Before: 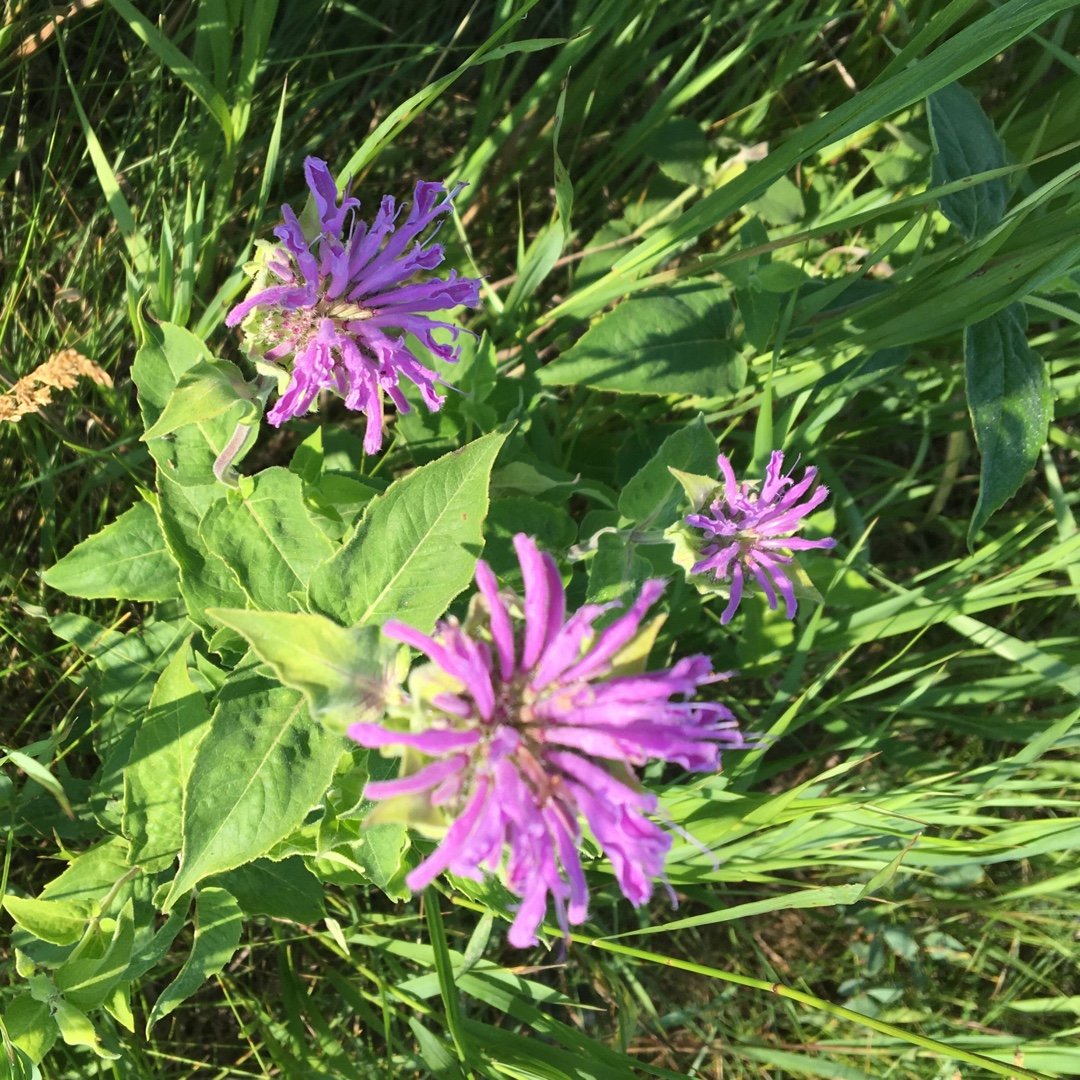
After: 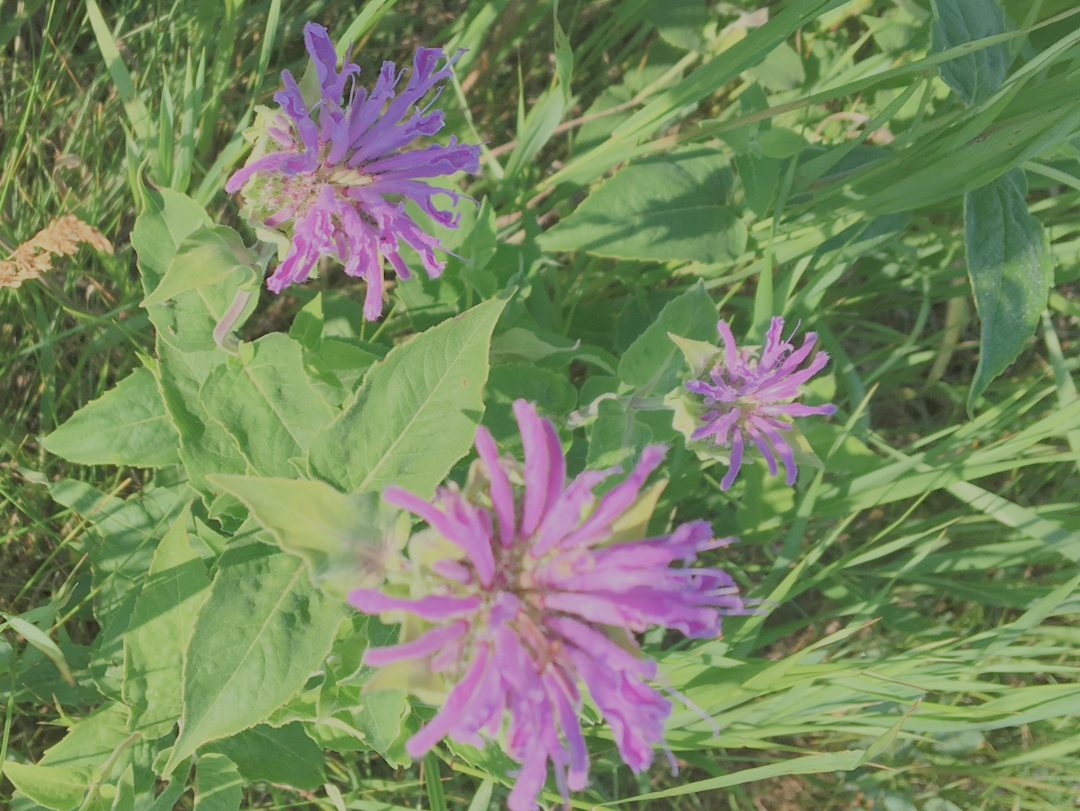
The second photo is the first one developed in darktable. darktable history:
crop and rotate: top 12.437%, bottom 12.427%
shadows and highlights: shadows 21.02, highlights -35.99, soften with gaussian
exposure: black level correction 0.001, exposure 1.04 EV, compensate highlight preservation false
filmic rgb: black relative exposure -15.94 EV, white relative exposure 7.99 EV, hardness 4.16, latitude 49.39%, contrast 0.513
